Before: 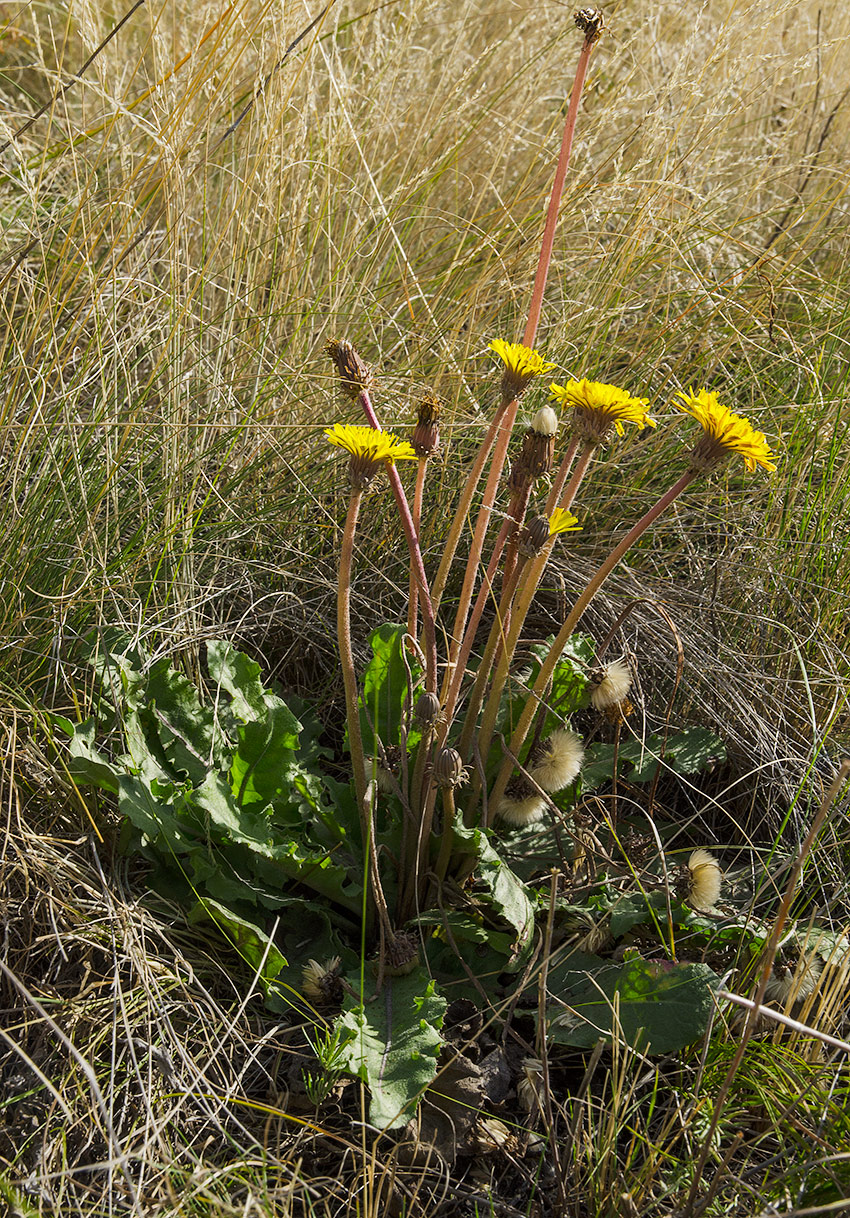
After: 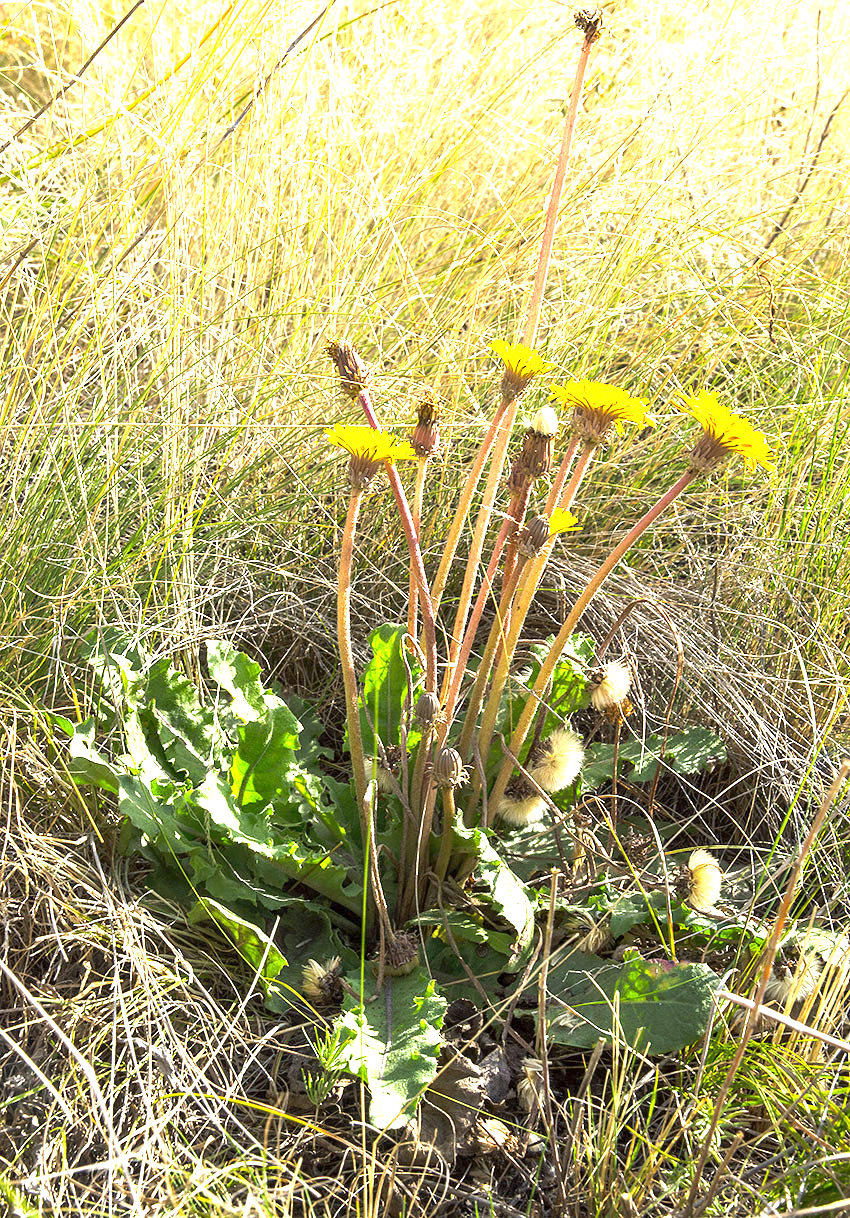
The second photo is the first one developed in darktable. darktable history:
tone equalizer: edges refinement/feathering 500, mask exposure compensation -1.57 EV, preserve details no
exposure: exposure 1.991 EV, compensate exposure bias true, compensate highlight preservation false
